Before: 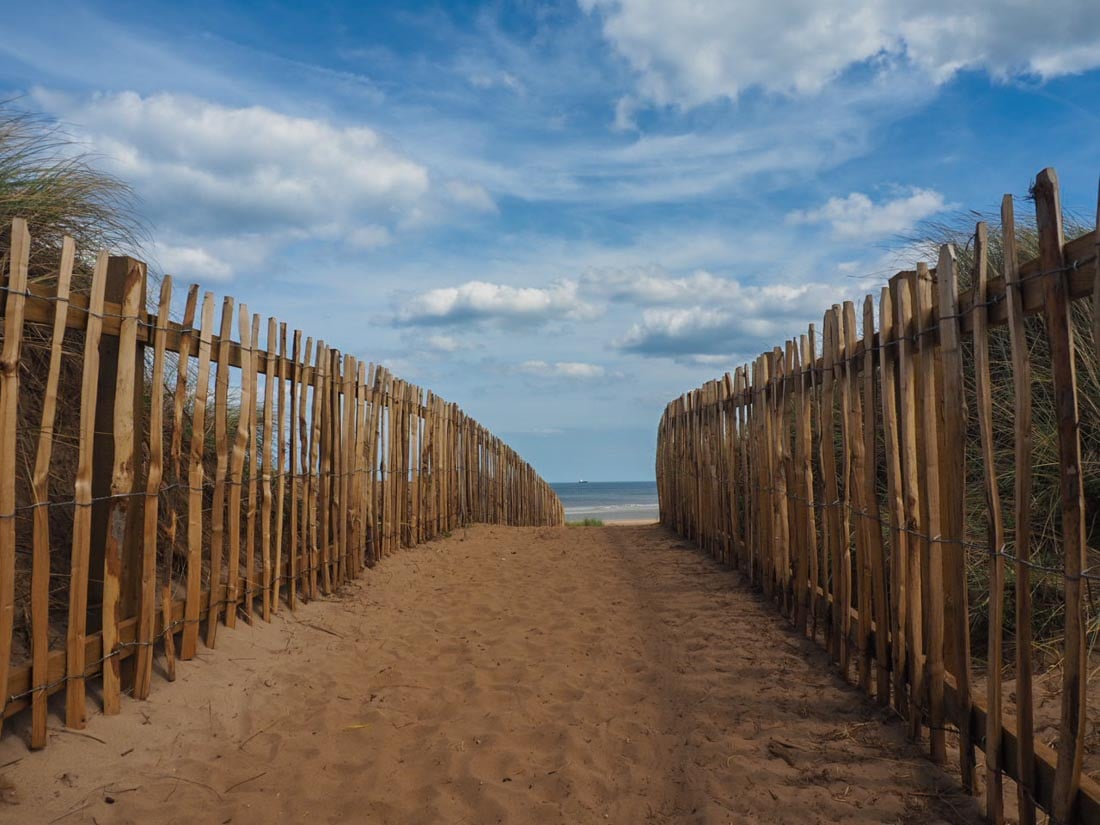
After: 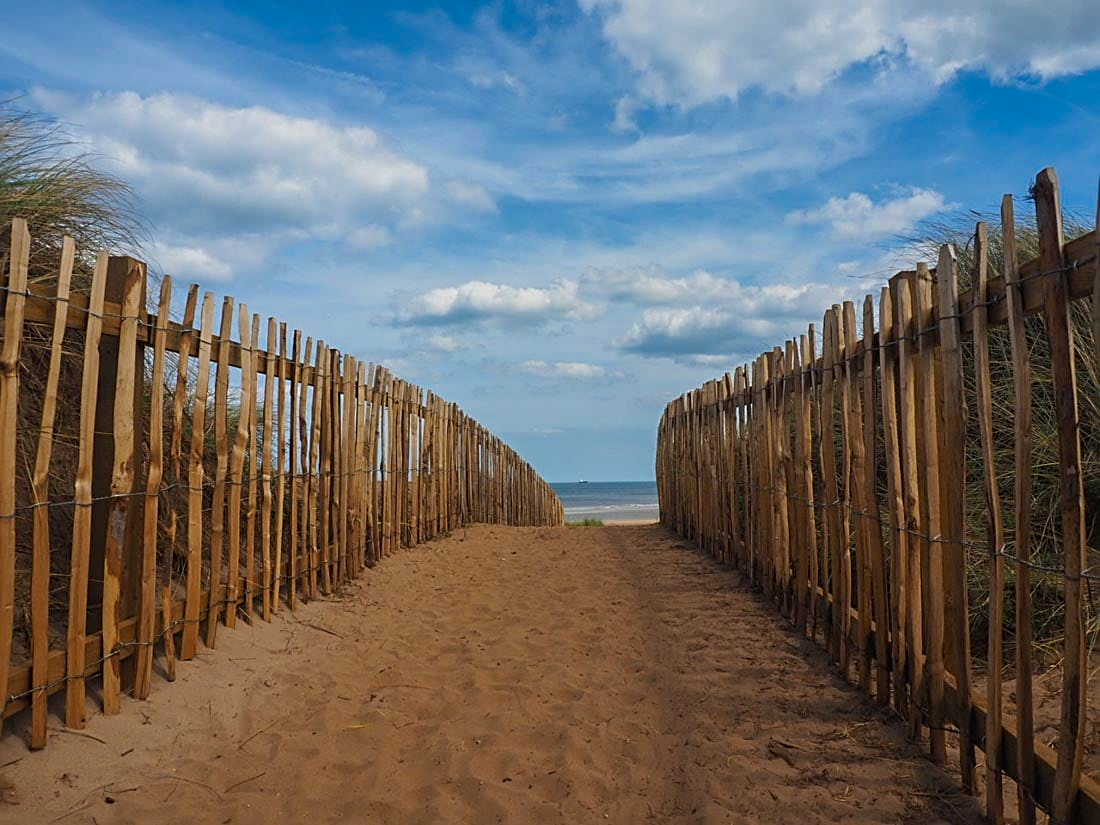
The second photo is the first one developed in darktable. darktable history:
sharpen: on, module defaults
color correction: highlights b* -0.039, saturation 1.15
